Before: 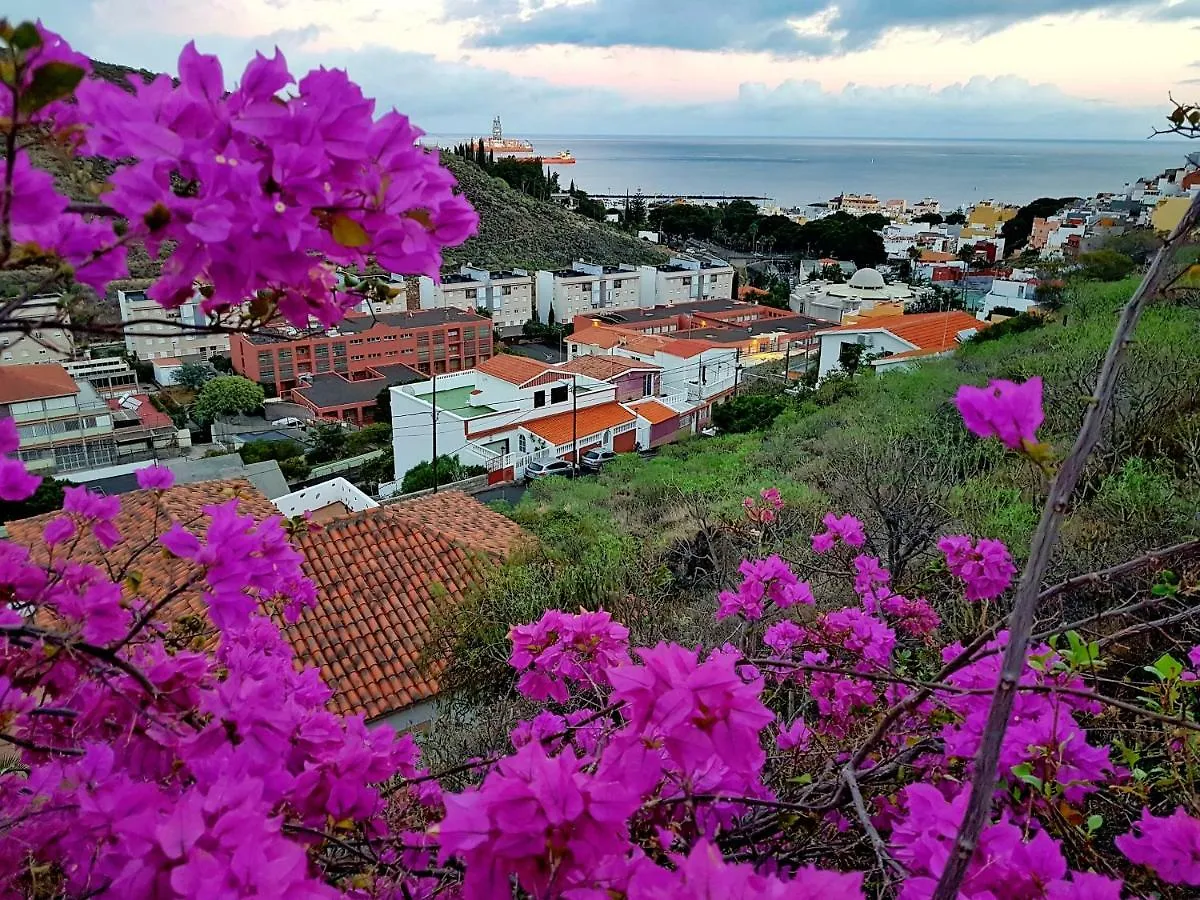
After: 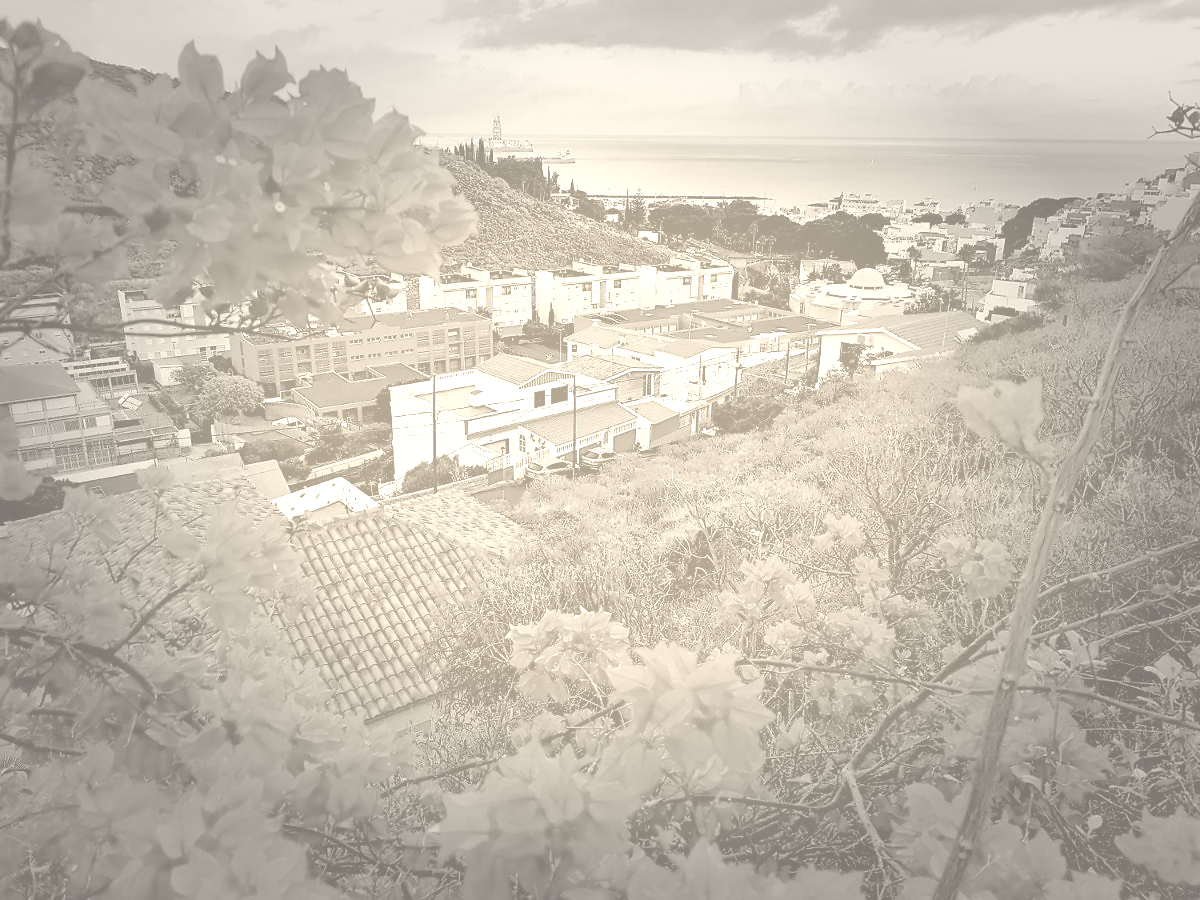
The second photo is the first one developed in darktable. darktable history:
colorize: hue 36°, saturation 71%, lightness 80.79%
vignetting: fall-off start 48.41%, automatic ratio true, width/height ratio 1.29, unbound false
